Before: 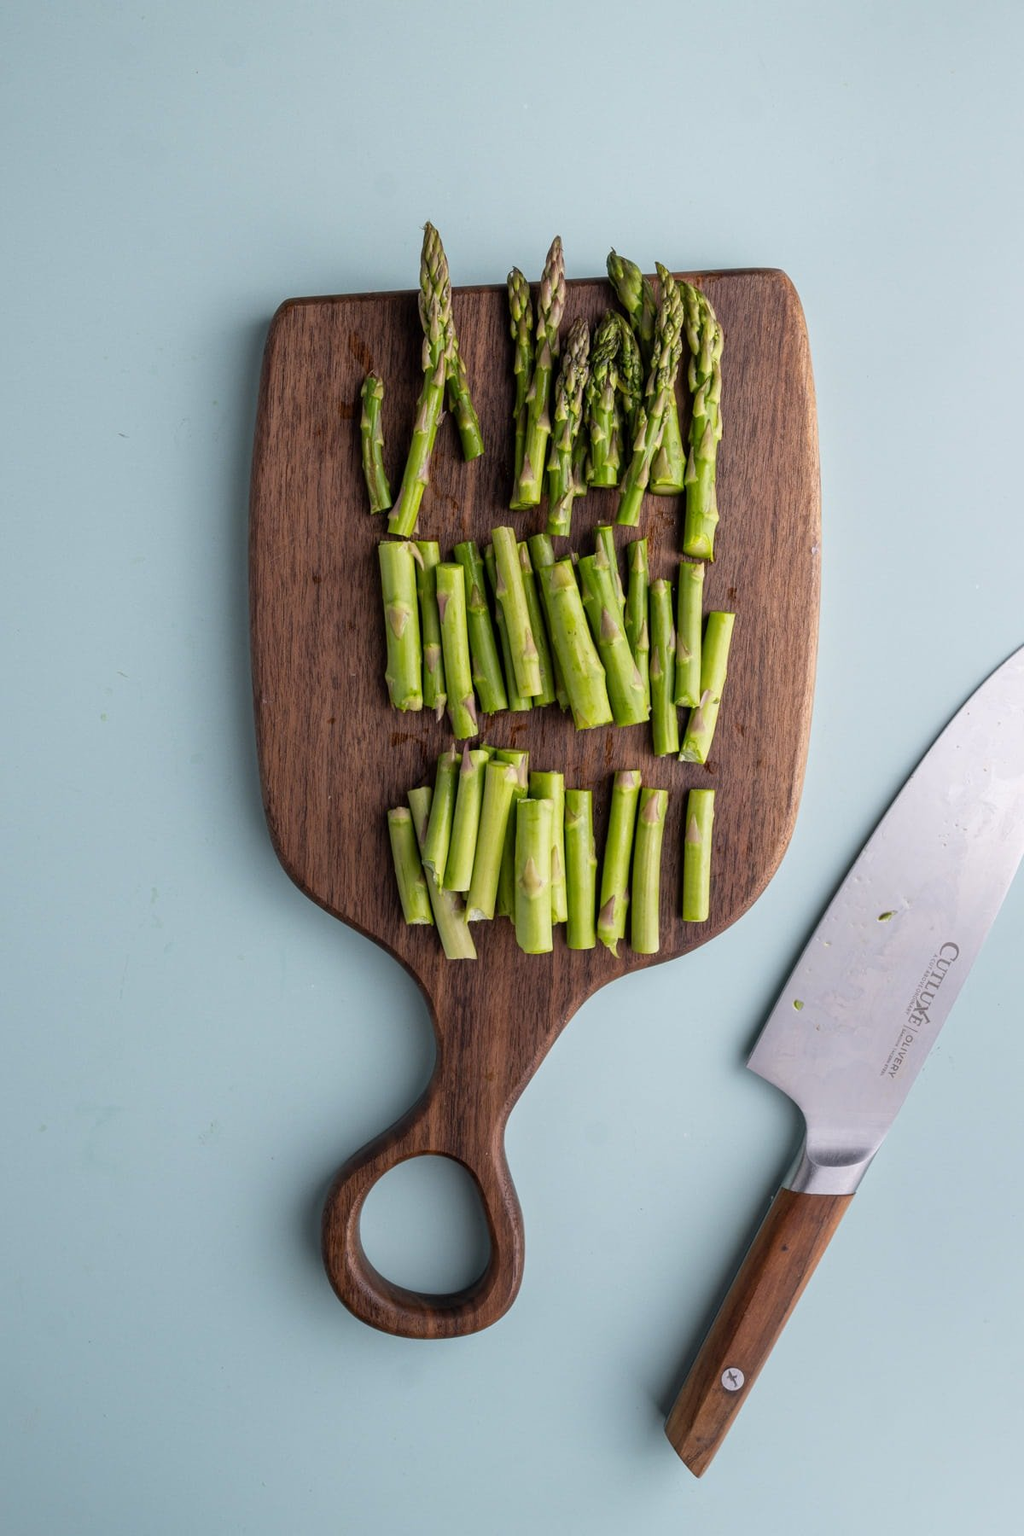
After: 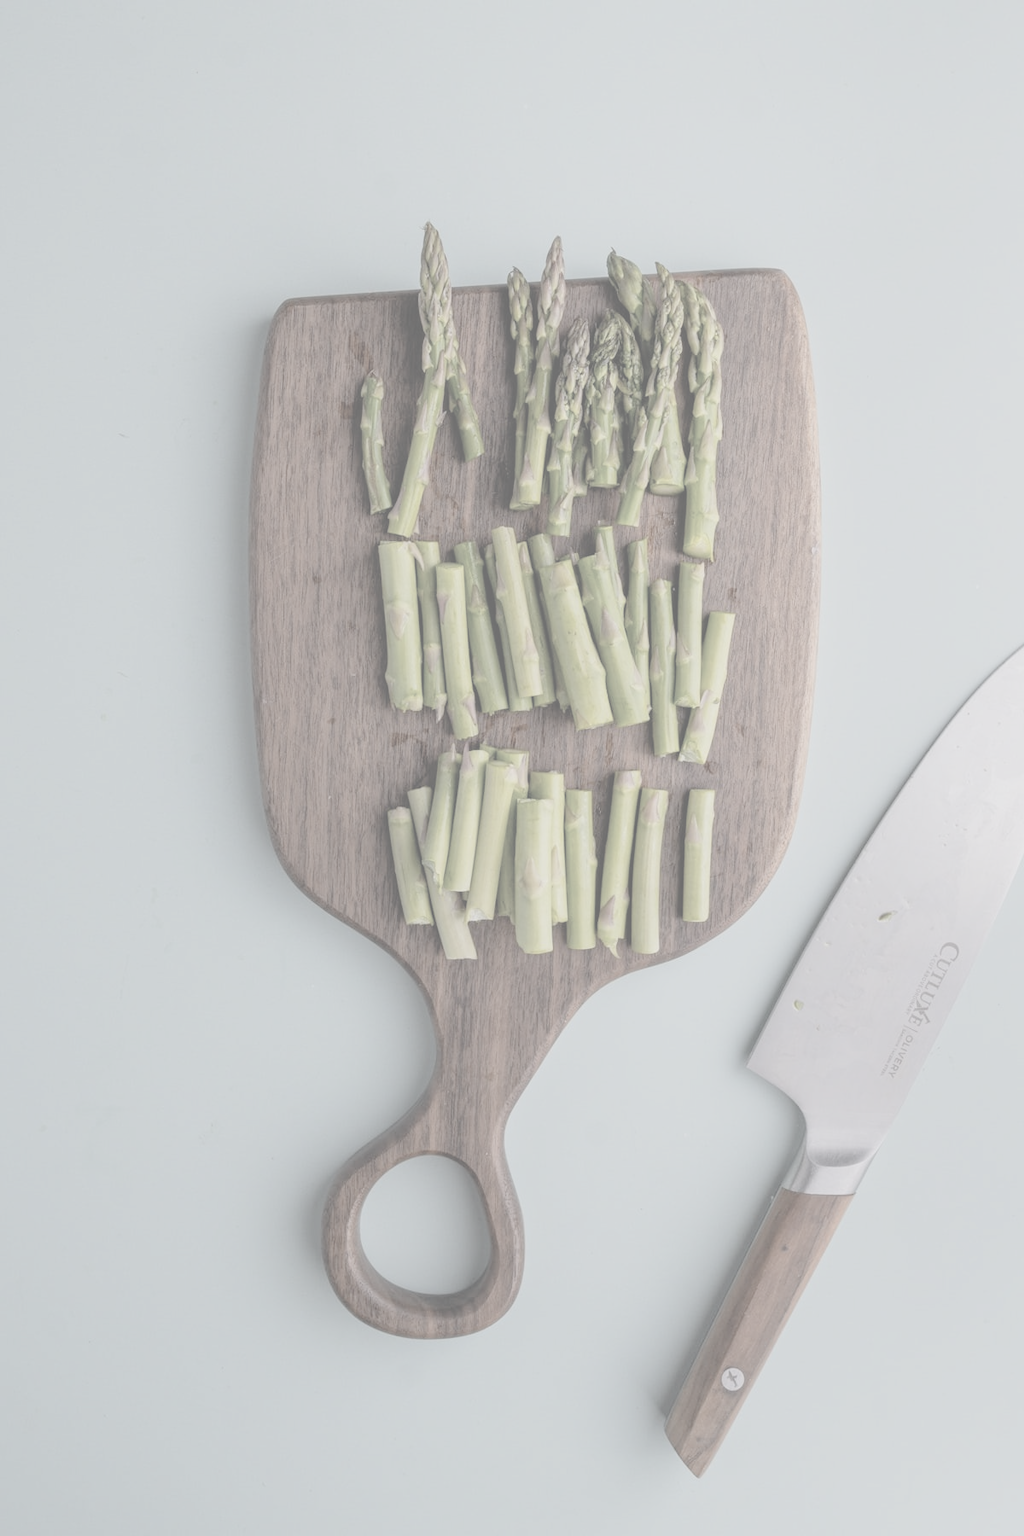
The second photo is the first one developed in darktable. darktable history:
contrast brightness saturation: contrast -0.32, brightness 0.75, saturation -0.78
shadows and highlights: shadows 4.1, highlights -17.6, soften with gaussian
